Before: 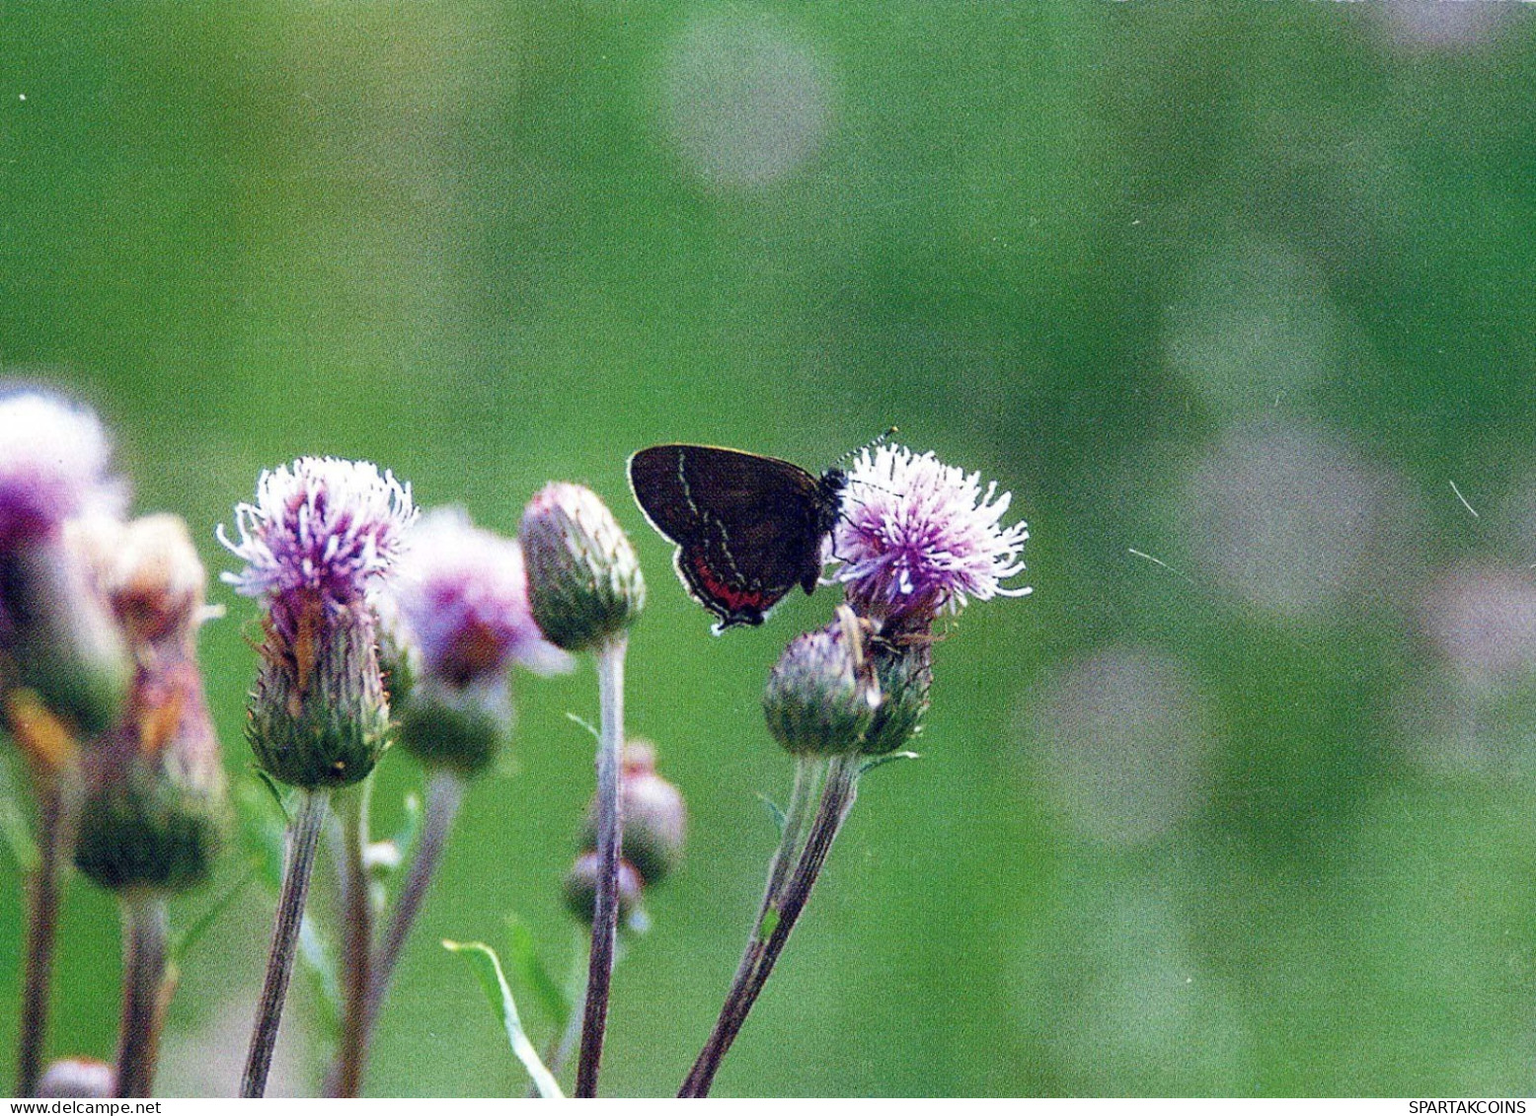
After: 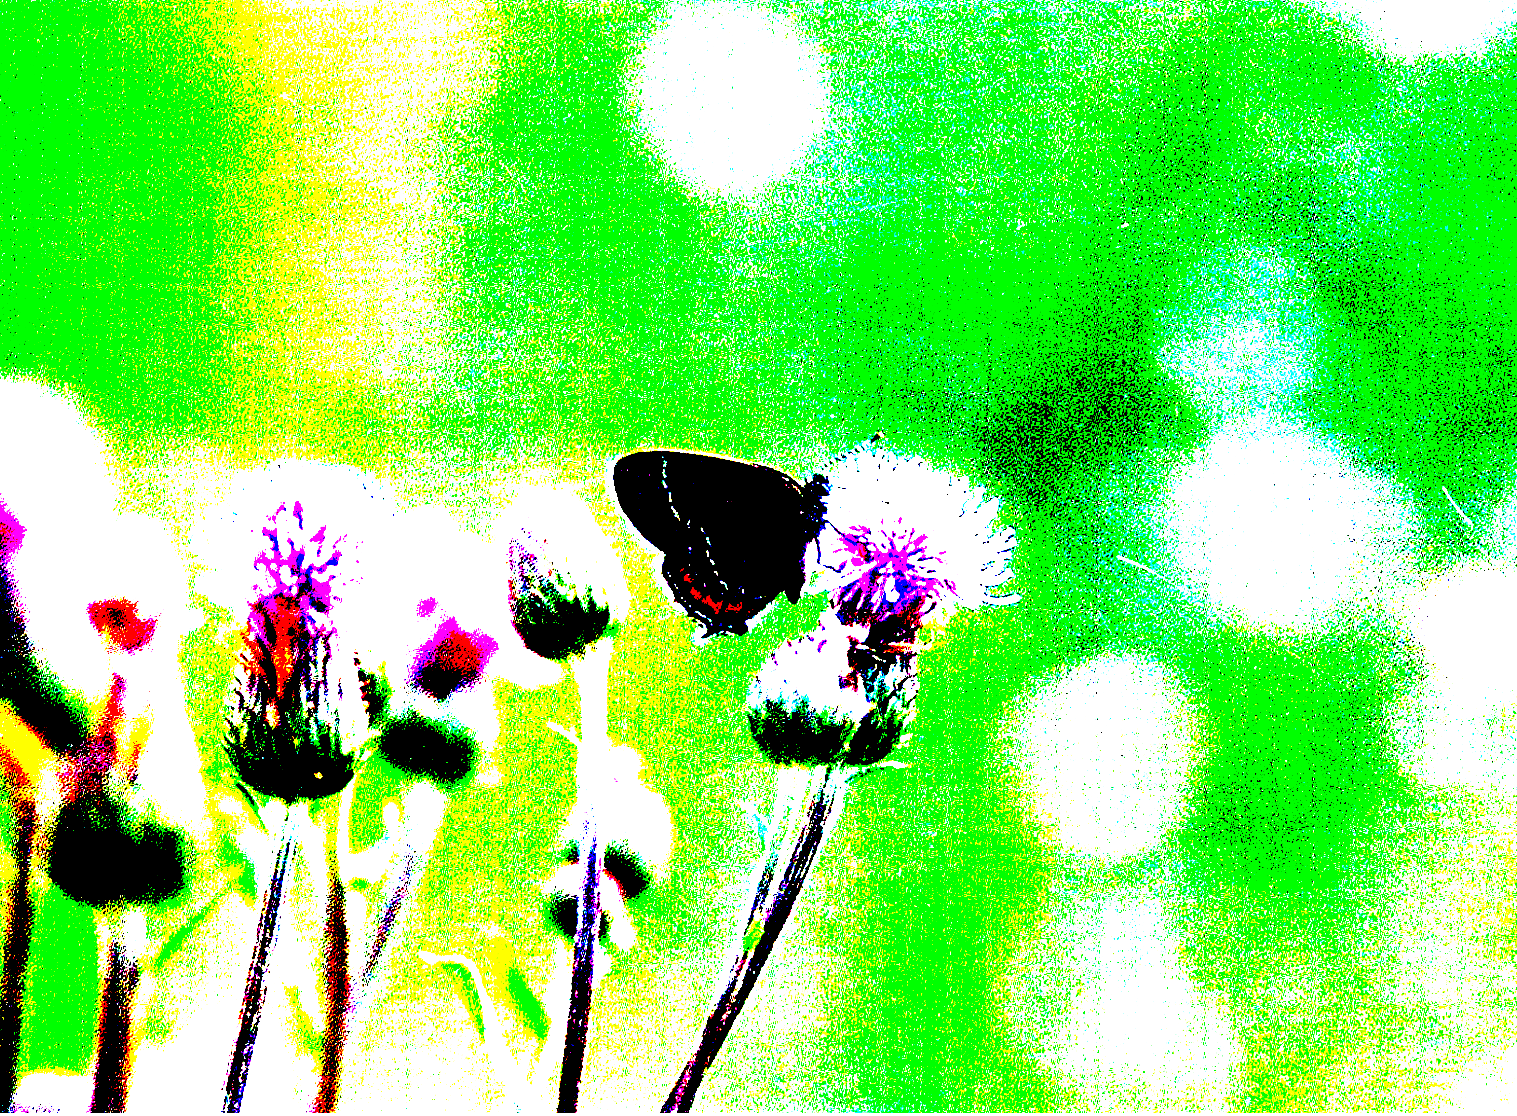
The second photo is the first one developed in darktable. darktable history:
crop and rotate: left 1.771%, right 0.673%, bottom 1.322%
exposure: black level correction 0.099, exposure 3.087 EV, compensate exposure bias true, compensate highlight preservation false
